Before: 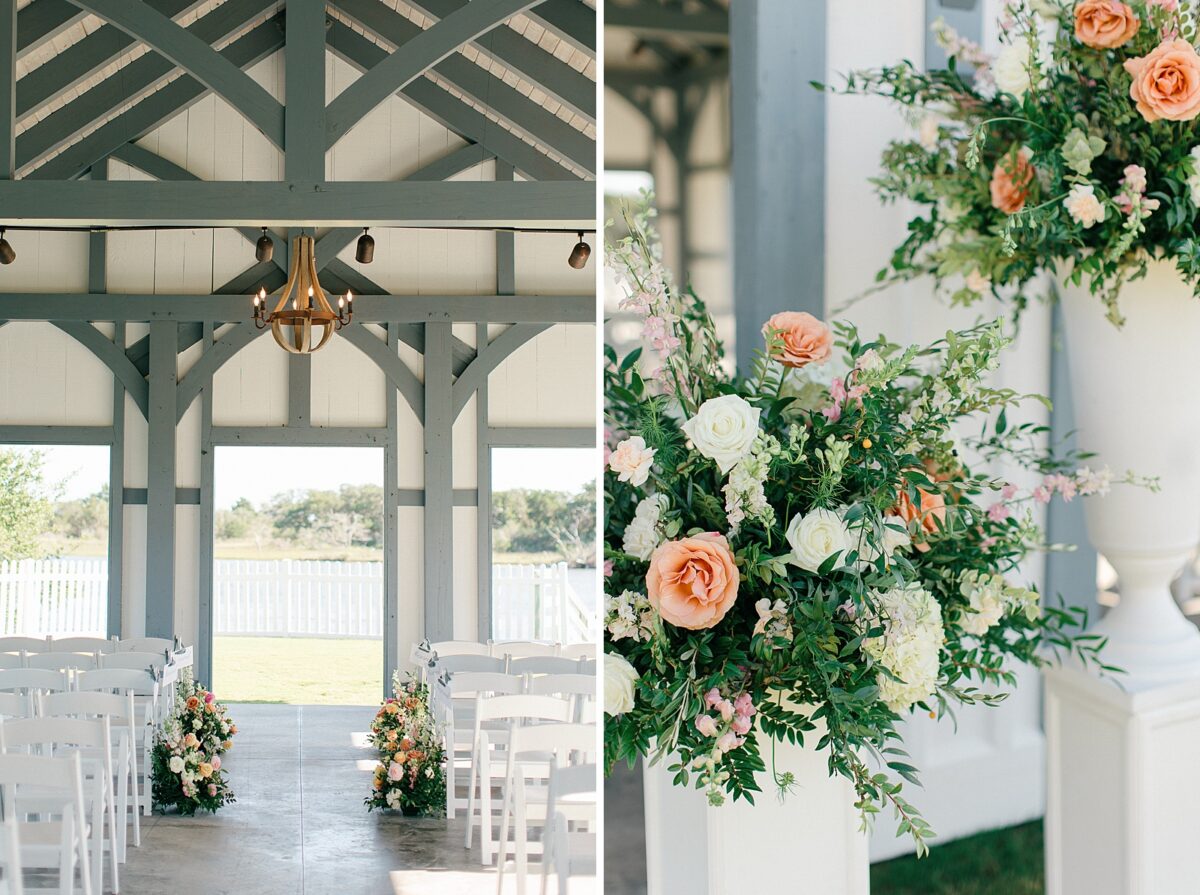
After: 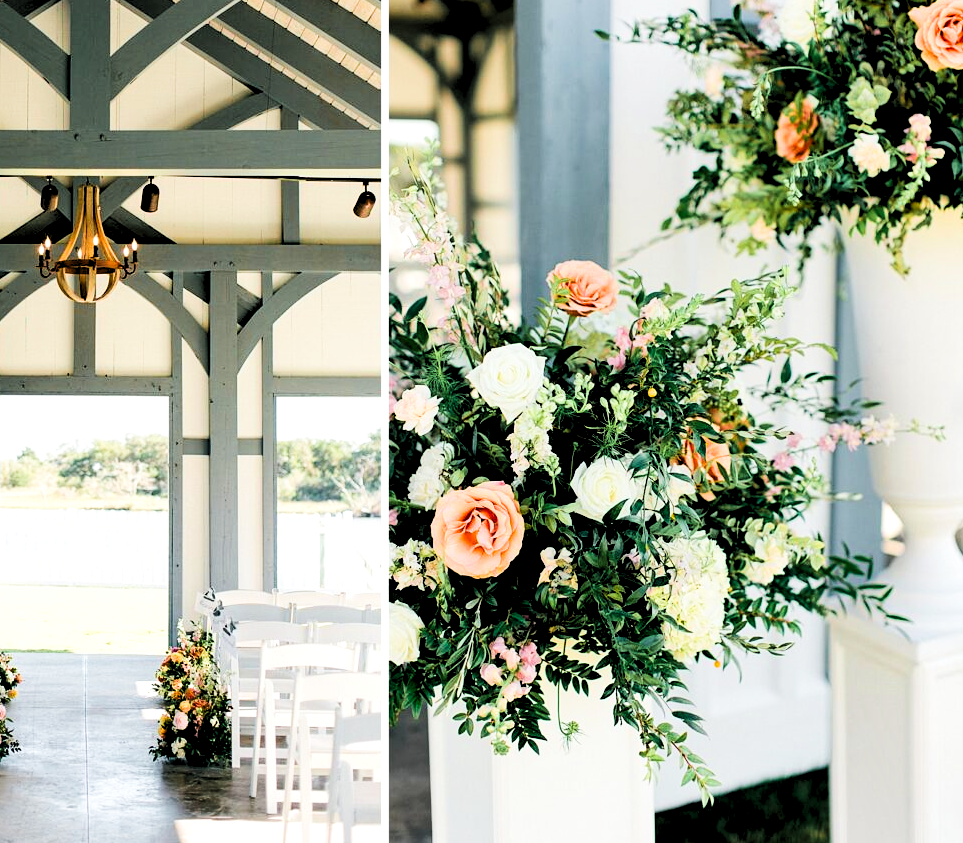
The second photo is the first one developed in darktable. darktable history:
color zones: curves: ch0 [(0.224, 0.526) (0.75, 0.5)]; ch1 [(0.055, 0.526) (0.224, 0.761) (0.377, 0.526) (0.75, 0.5)]
shadows and highlights: shadows 25, highlights -48, soften with gaussian
tone equalizer: -8 EV -0.75 EV, -7 EV -0.7 EV, -6 EV -0.6 EV, -5 EV -0.4 EV, -3 EV 0.4 EV, -2 EV 0.6 EV, -1 EV 0.7 EV, +0 EV 0.75 EV, edges refinement/feathering 500, mask exposure compensation -1.57 EV, preserve details no
crop and rotate: left 17.959%, top 5.771%, right 1.742%
levels: levels [0.073, 0.497, 0.972]
velvia: on, module defaults
filmic rgb: black relative exposure -5 EV, white relative exposure 3.5 EV, hardness 3.19, contrast 1.2, highlights saturation mix -50%
